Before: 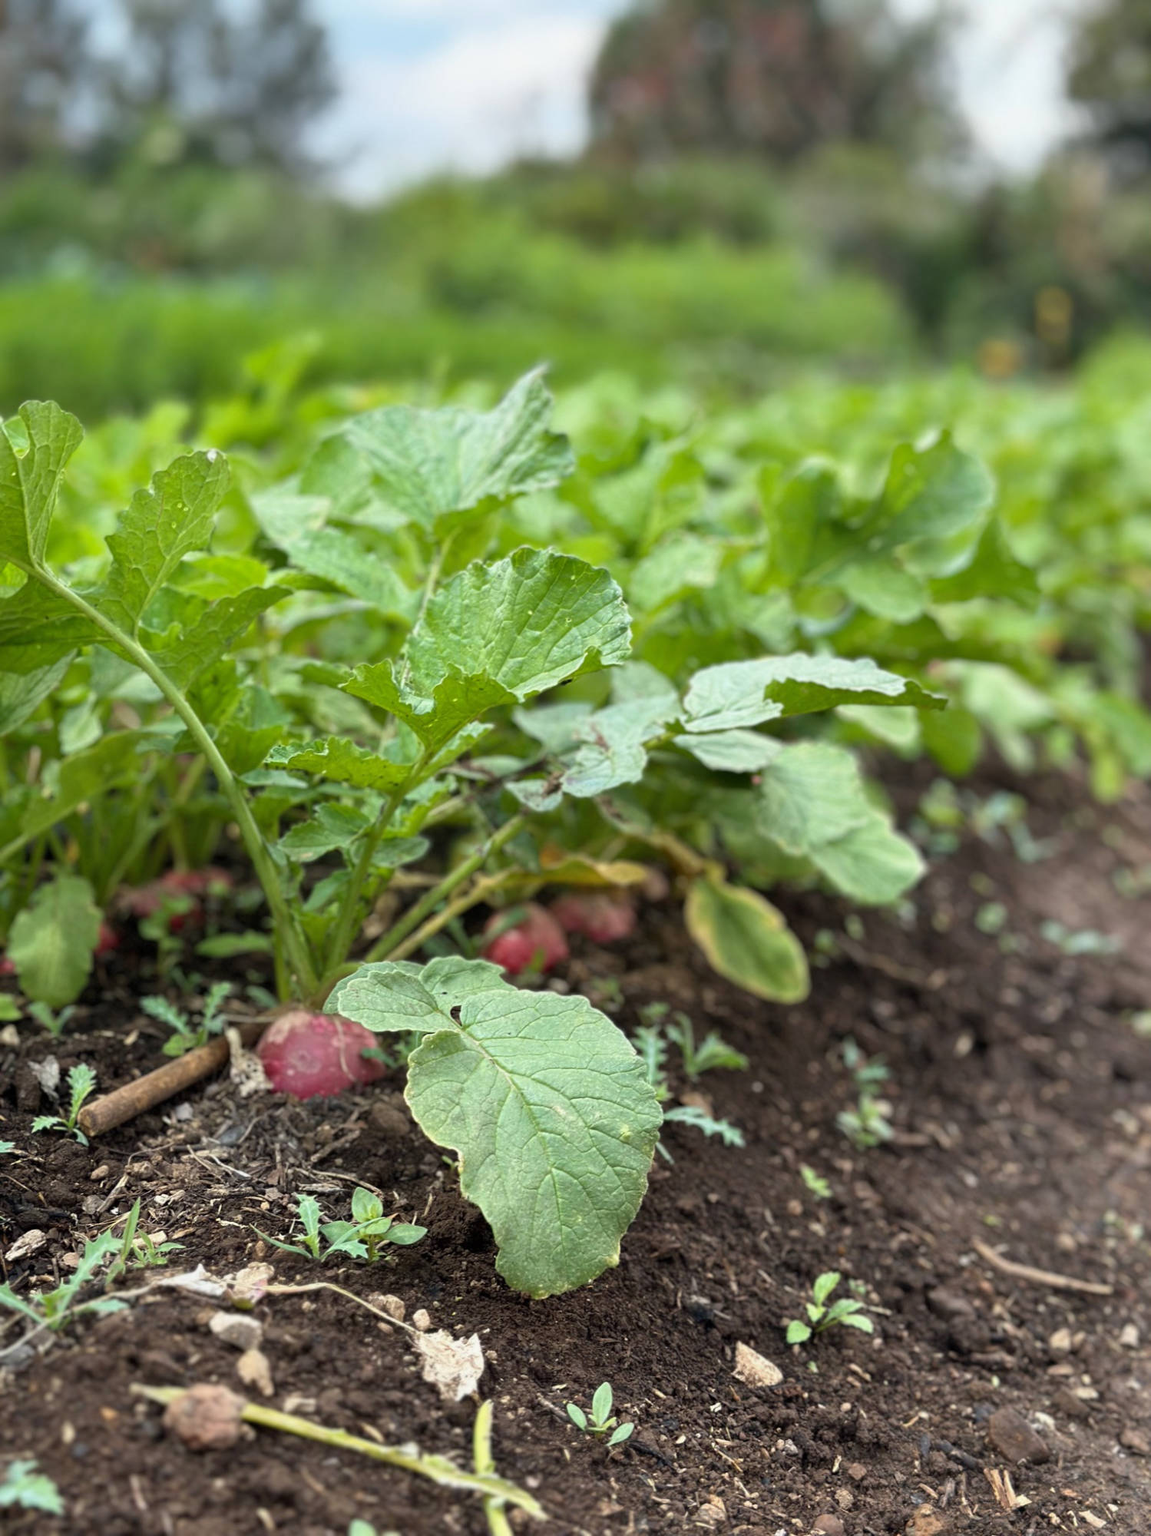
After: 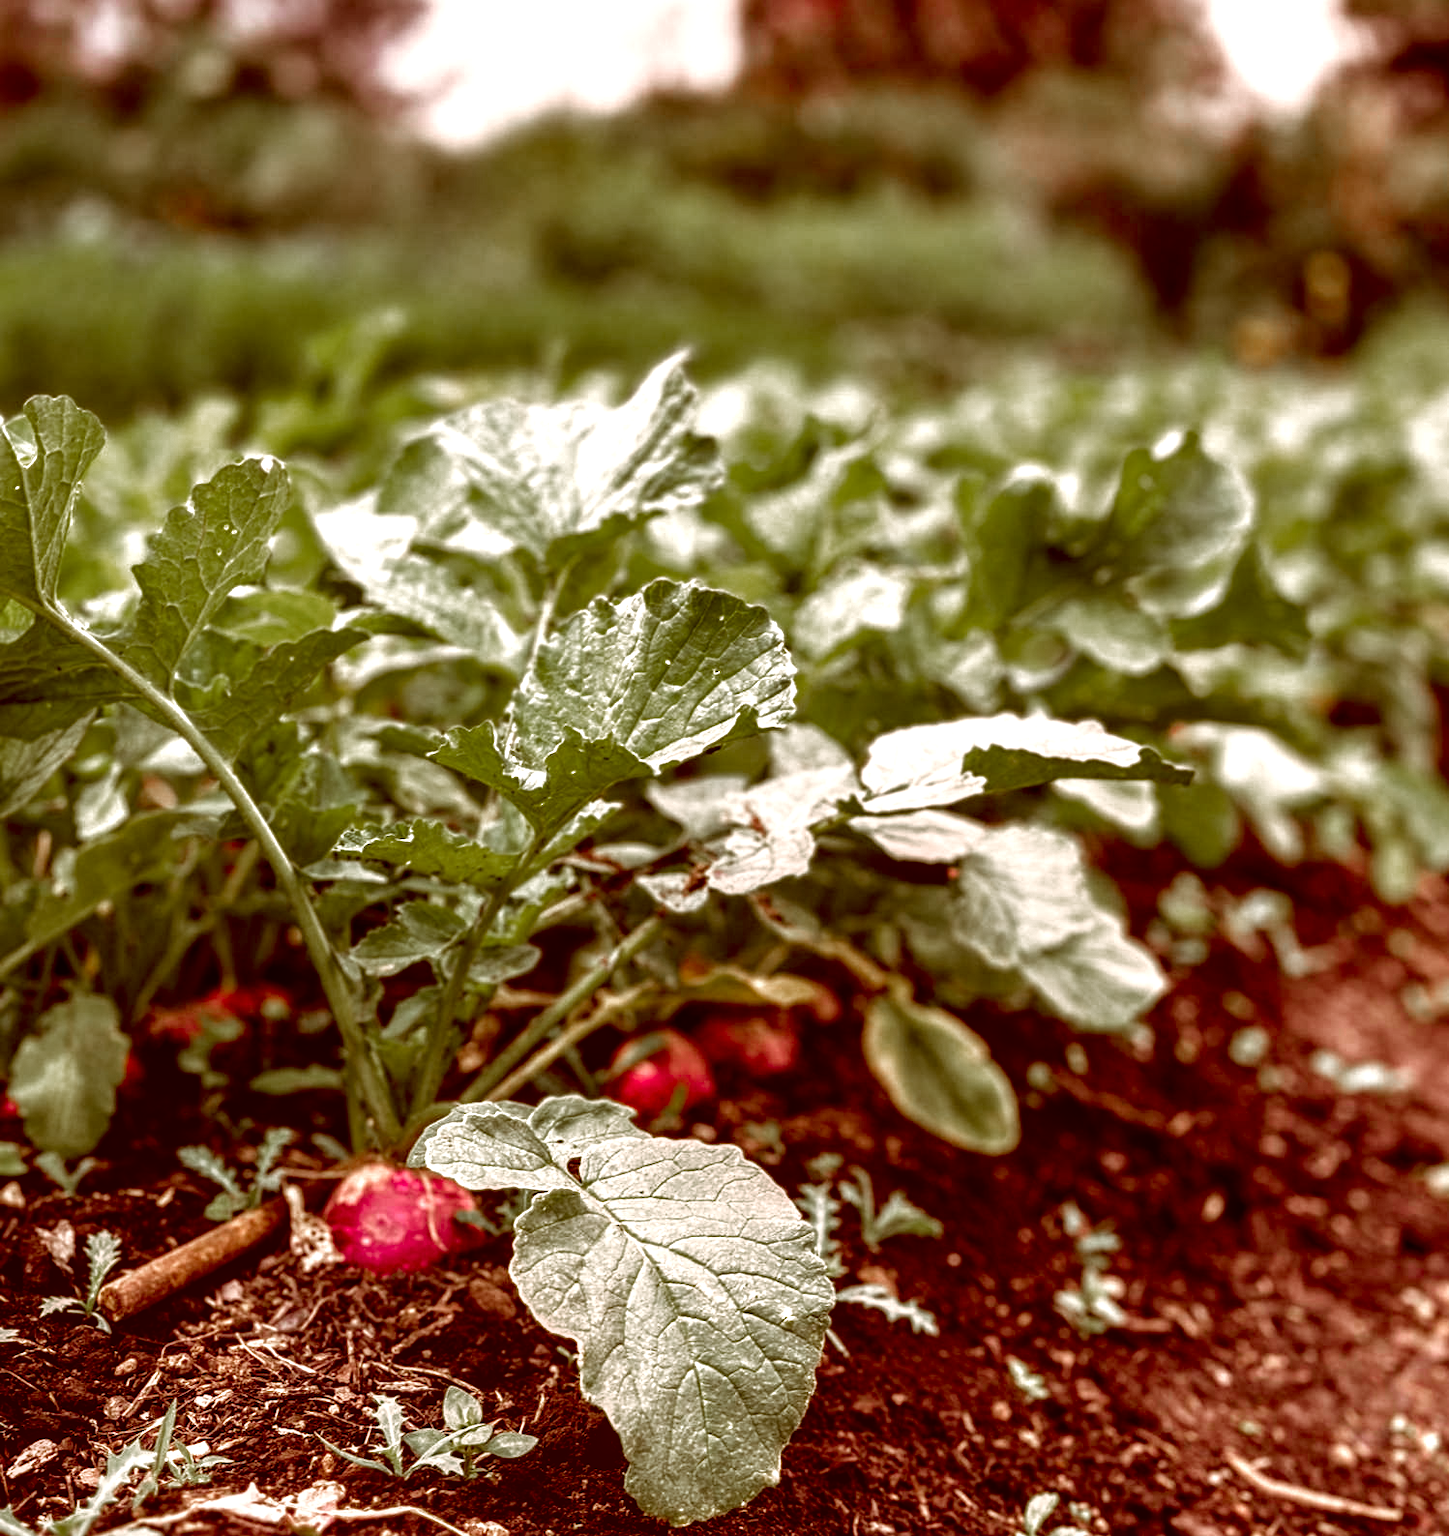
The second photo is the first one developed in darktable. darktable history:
color zones: curves: ch0 [(0, 0.48) (0.209, 0.398) (0.305, 0.332) (0.429, 0.493) (0.571, 0.5) (0.714, 0.5) (0.857, 0.5) (1, 0.48)]; ch1 [(0, 0.736) (0.143, 0.625) (0.225, 0.371) (0.429, 0.256) (0.571, 0.241) (0.714, 0.213) (0.857, 0.48) (1, 0.736)]; ch2 [(0, 0.448) (0.143, 0.498) (0.286, 0.5) (0.429, 0.5) (0.571, 0.5) (0.714, 0.5) (0.857, 0.5) (1, 0.448)]
local contrast: highlights 18%, detail 187%
crop and rotate: top 5.663%, bottom 14.917%
color correction: highlights a* 9.3, highlights b* 8.87, shadows a* 39.48, shadows b* 39.27, saturation 0.773
filmic rgb: black relative exposure -8.01 EV, white relative exposure 2.35 EV, hardness 6.56, preserve chrominance no, color science v5 (2021)
